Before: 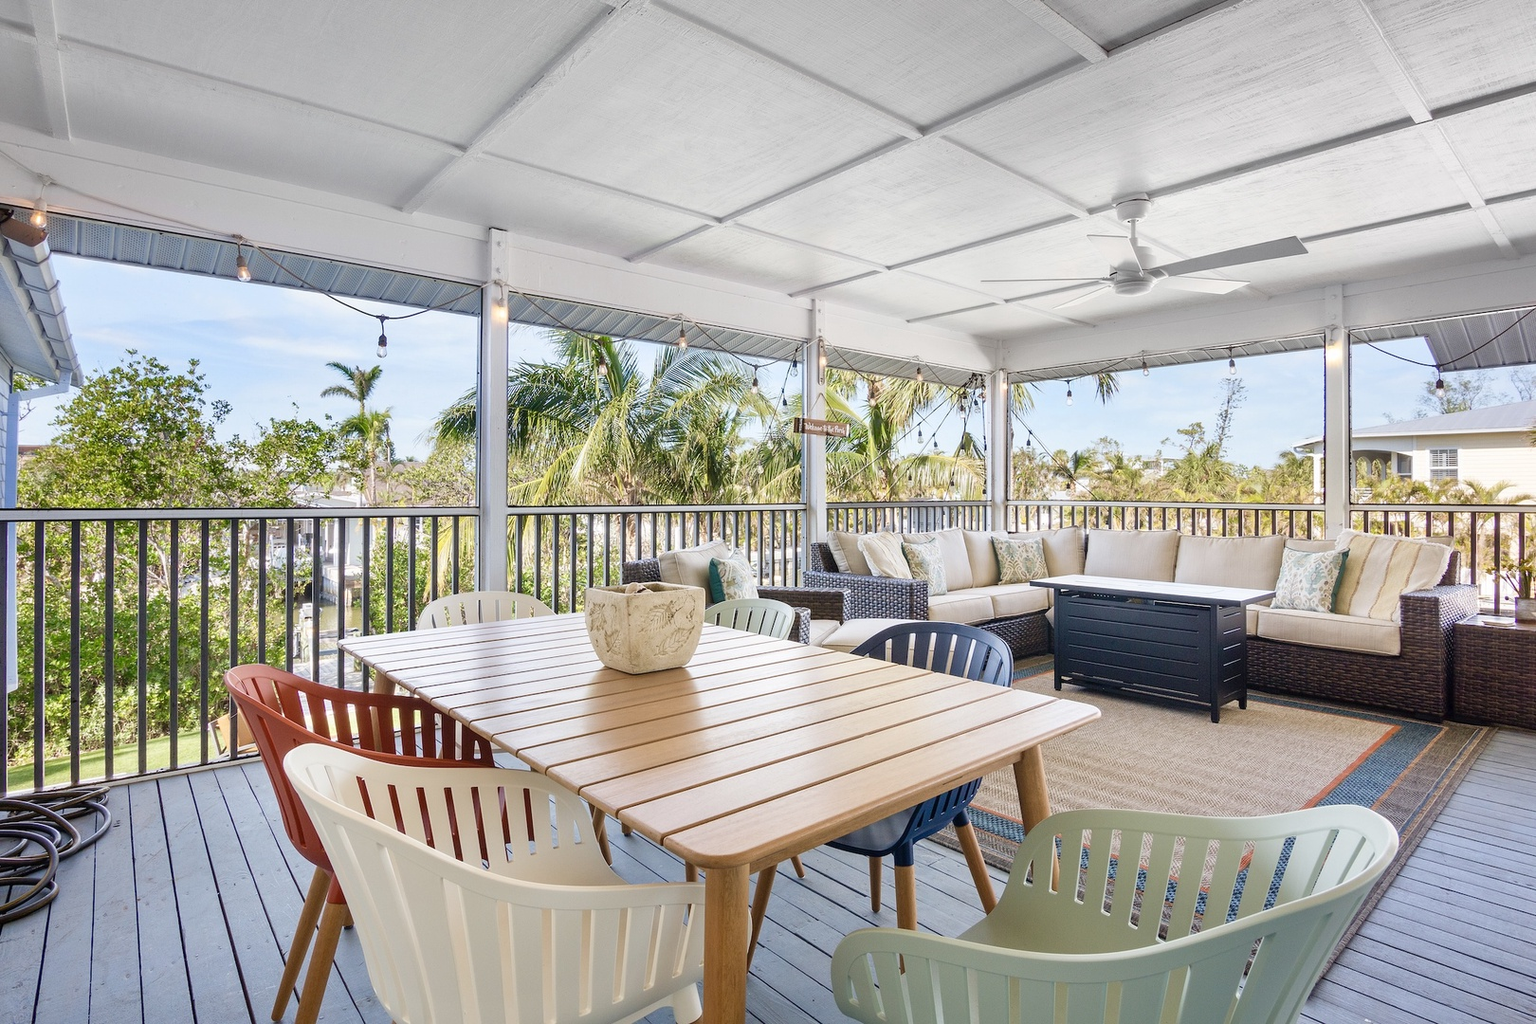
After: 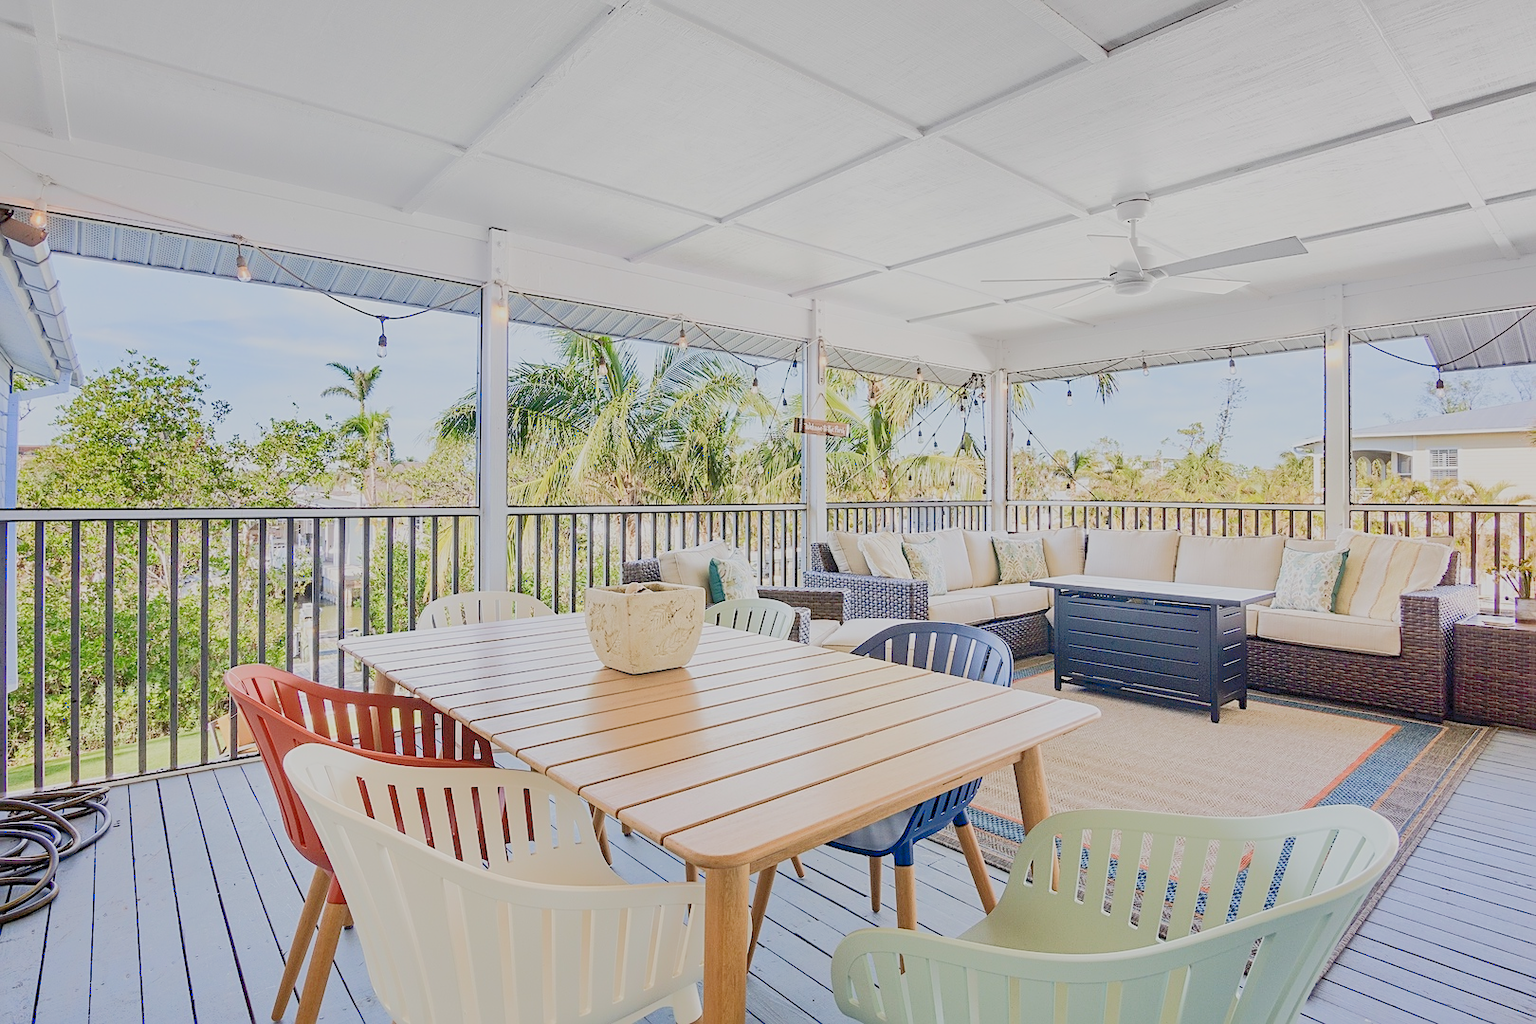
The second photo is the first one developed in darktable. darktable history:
tone curve: curves: ch0 [(0, 0) (0.003, 0.055) (0.011, 0.111) (0.025, 0.126) (0.044, 0.169) (0.069, 0.215) (0.1, 0.199) (0.136, 0.207) (0.177, 0.259) (0.224, 0.327) (0.277, 0.361) (0.335, 0.431) (0.399, 0.501) (0.468, 0.589) (0.543, 0.683) (0.623, 0.73) (0.709, 0.796) (0.801, 0.863) (0.898, 0.921) (1, 1)], color space Lab, linked channels, preserve colors none
filmic rgb: middle gray luminance 2.75%, black relative exposure -9.96 EV, white relative exposure 7 EV, dynamic range scaling 10.13%, target black luminance 0%, hardness 3.18, latitude 44.44%, contrast 0.683, highlights saturation mix 5.69%, shadows ↔ highlights balance 13.63%
sharpen: on, module defaults
